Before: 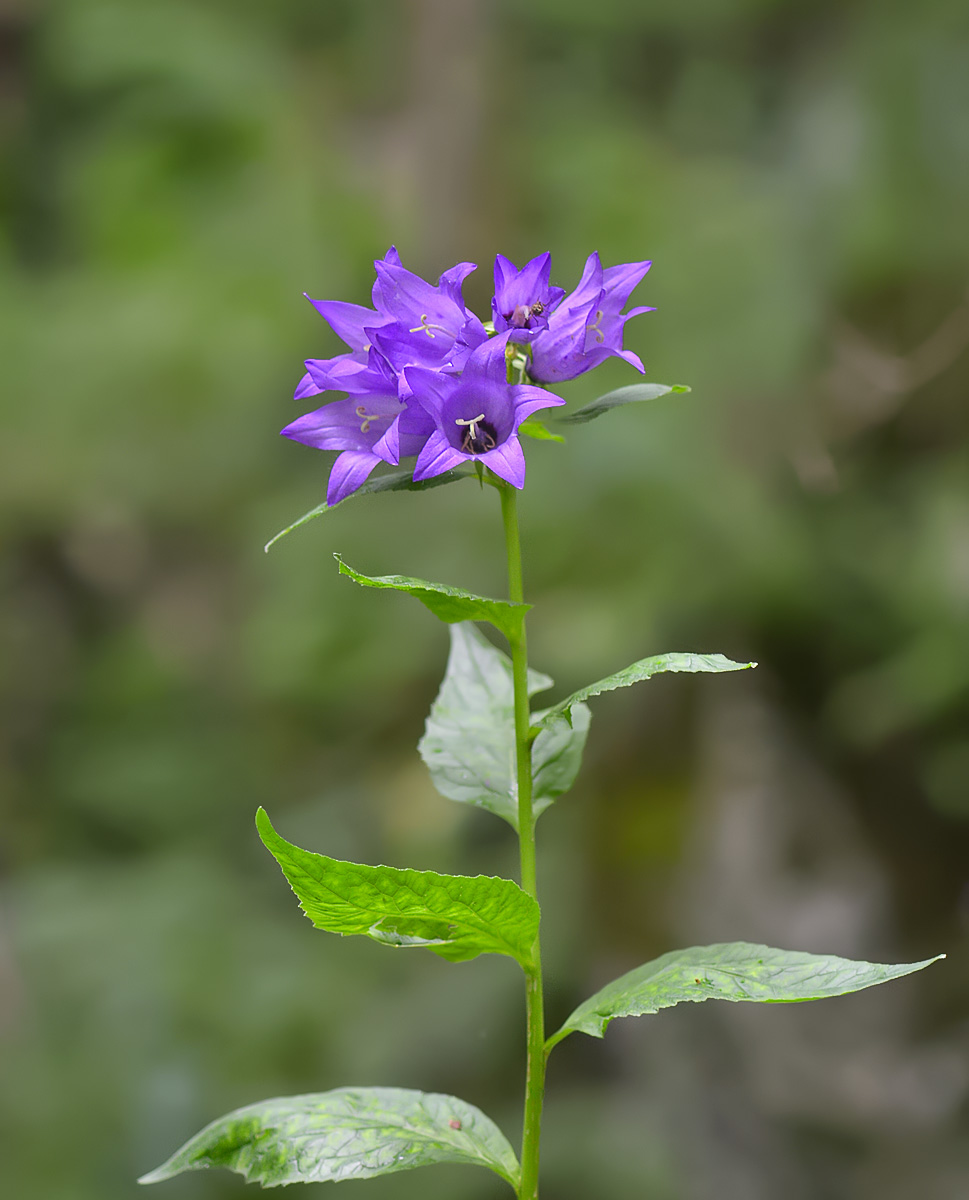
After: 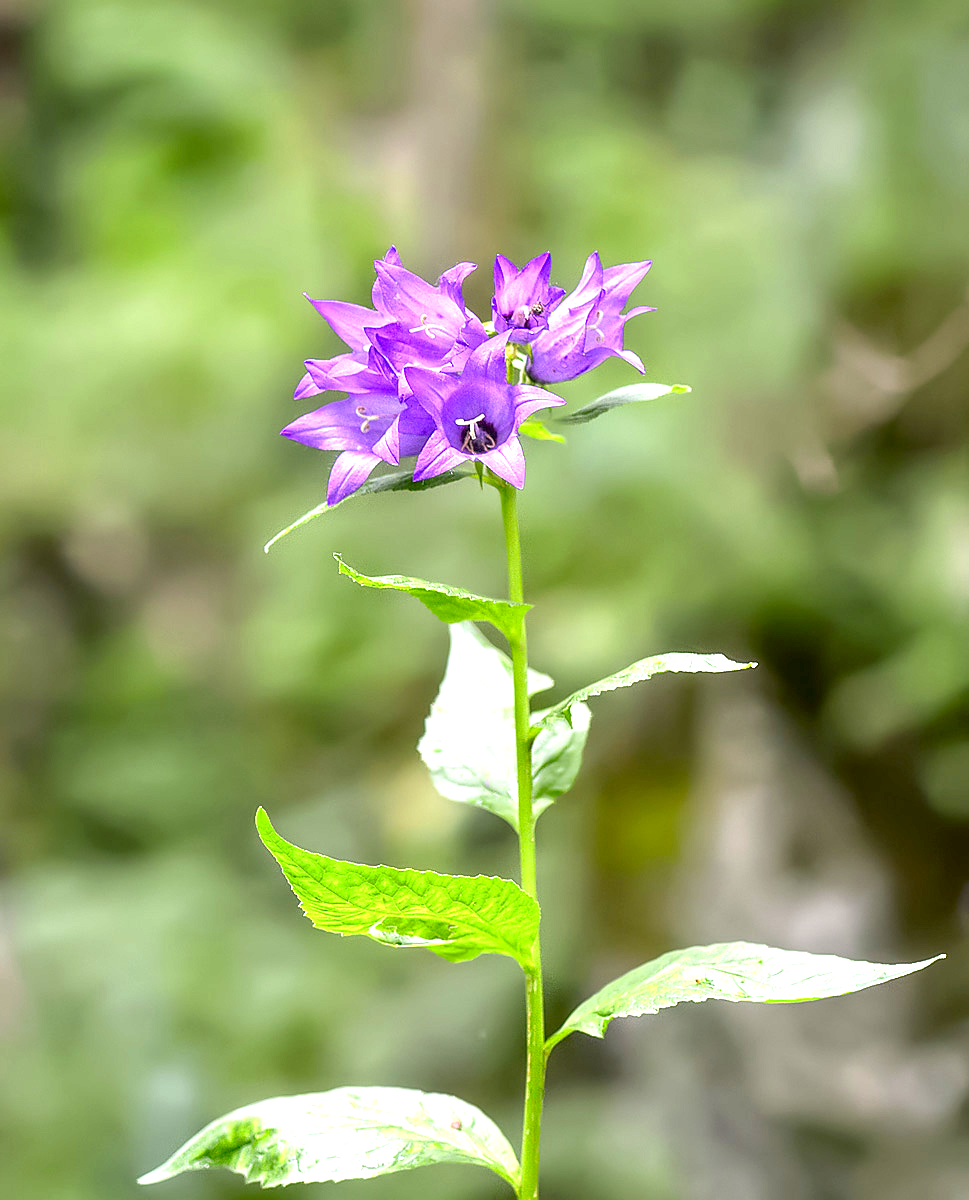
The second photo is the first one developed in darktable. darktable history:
local contrast: highlights 62%, detail 143%, midtone range 0.431
exposure: black level correction 0.008, exposure 0.985 EV, compensate exposure bias true, compensate highlight preservation false
sharpen: radius 0.991
